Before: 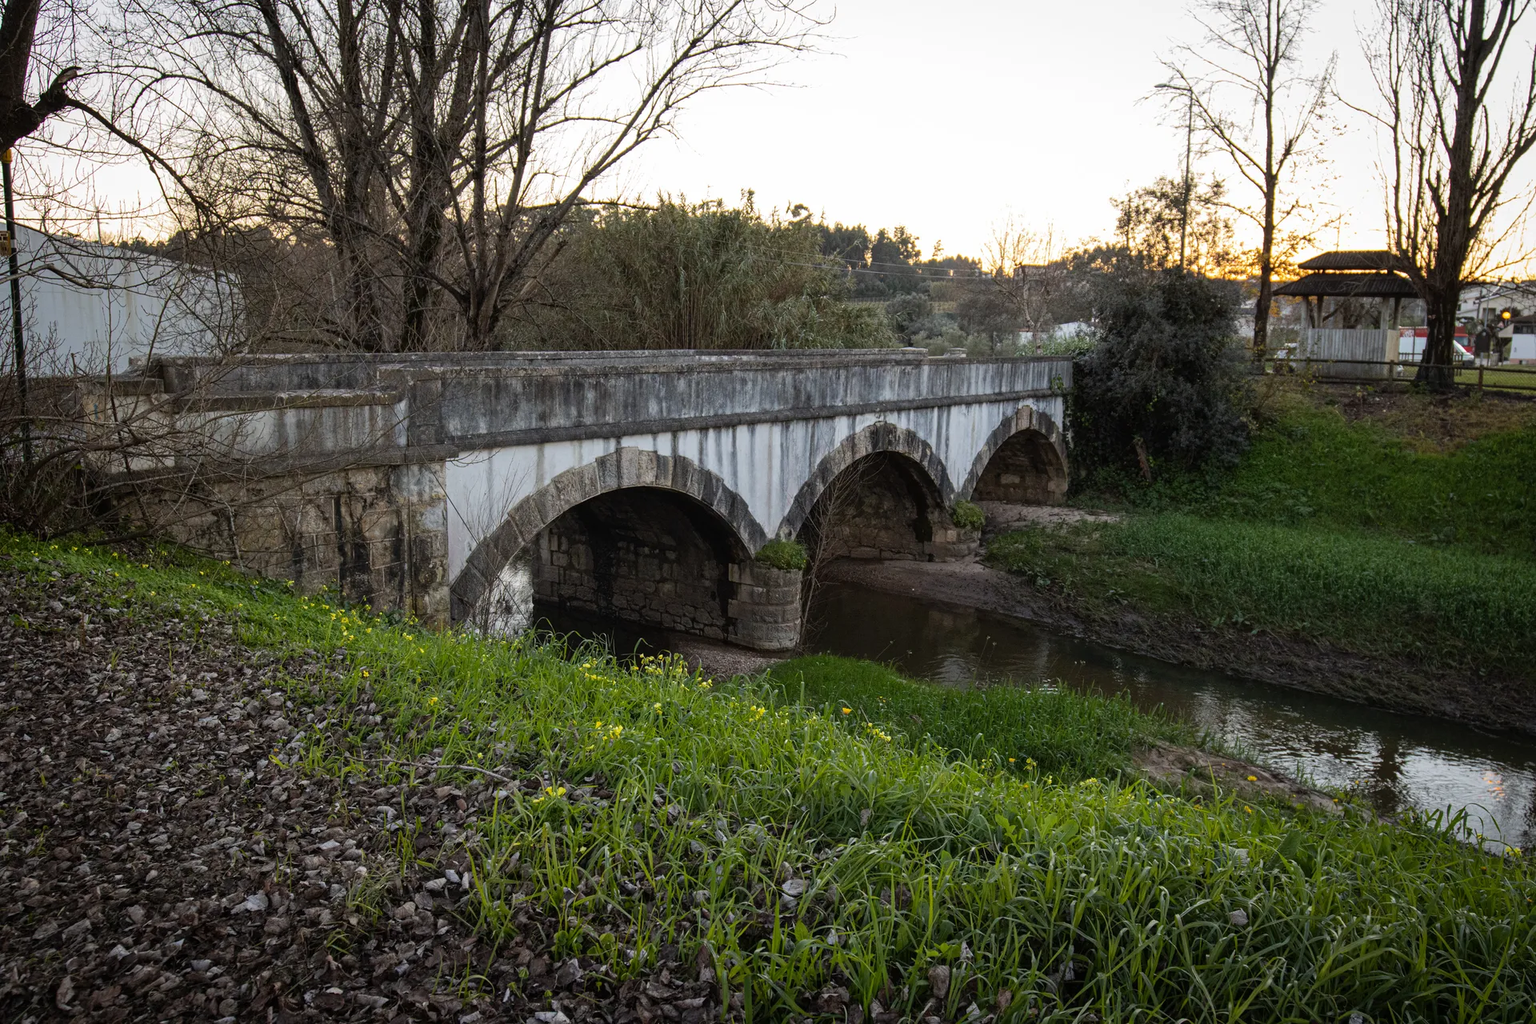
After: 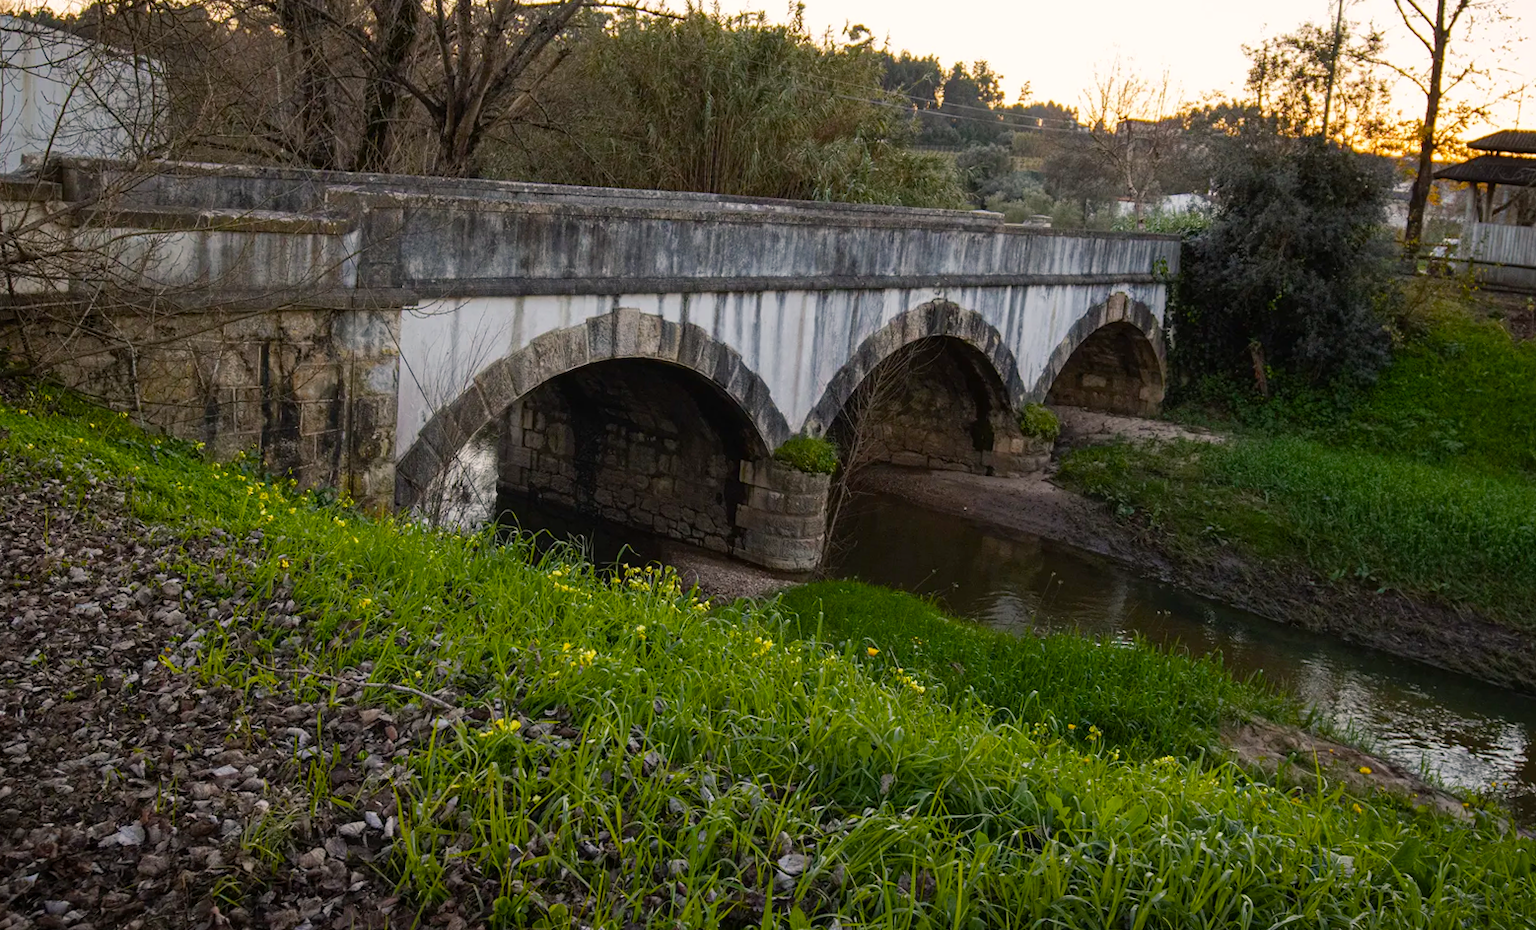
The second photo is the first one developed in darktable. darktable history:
color balance rgb: highlights gain › chroma 1.613%, highlights gain › hue 56.04°, perceptual saturation grading › global saturation 27.419%, perceptual saturation grading › highlights -28.521%, perceptual saturation grading › mid-tones 15.167%, perceptual saturation grading › shadows 33.177%
crop and rotate: angle -4.1°, left 9.888%, top 21.298%, right 12.452%, bottom 11.907%
exposure: compensate exposure bias true, compensate highlight preservation false
